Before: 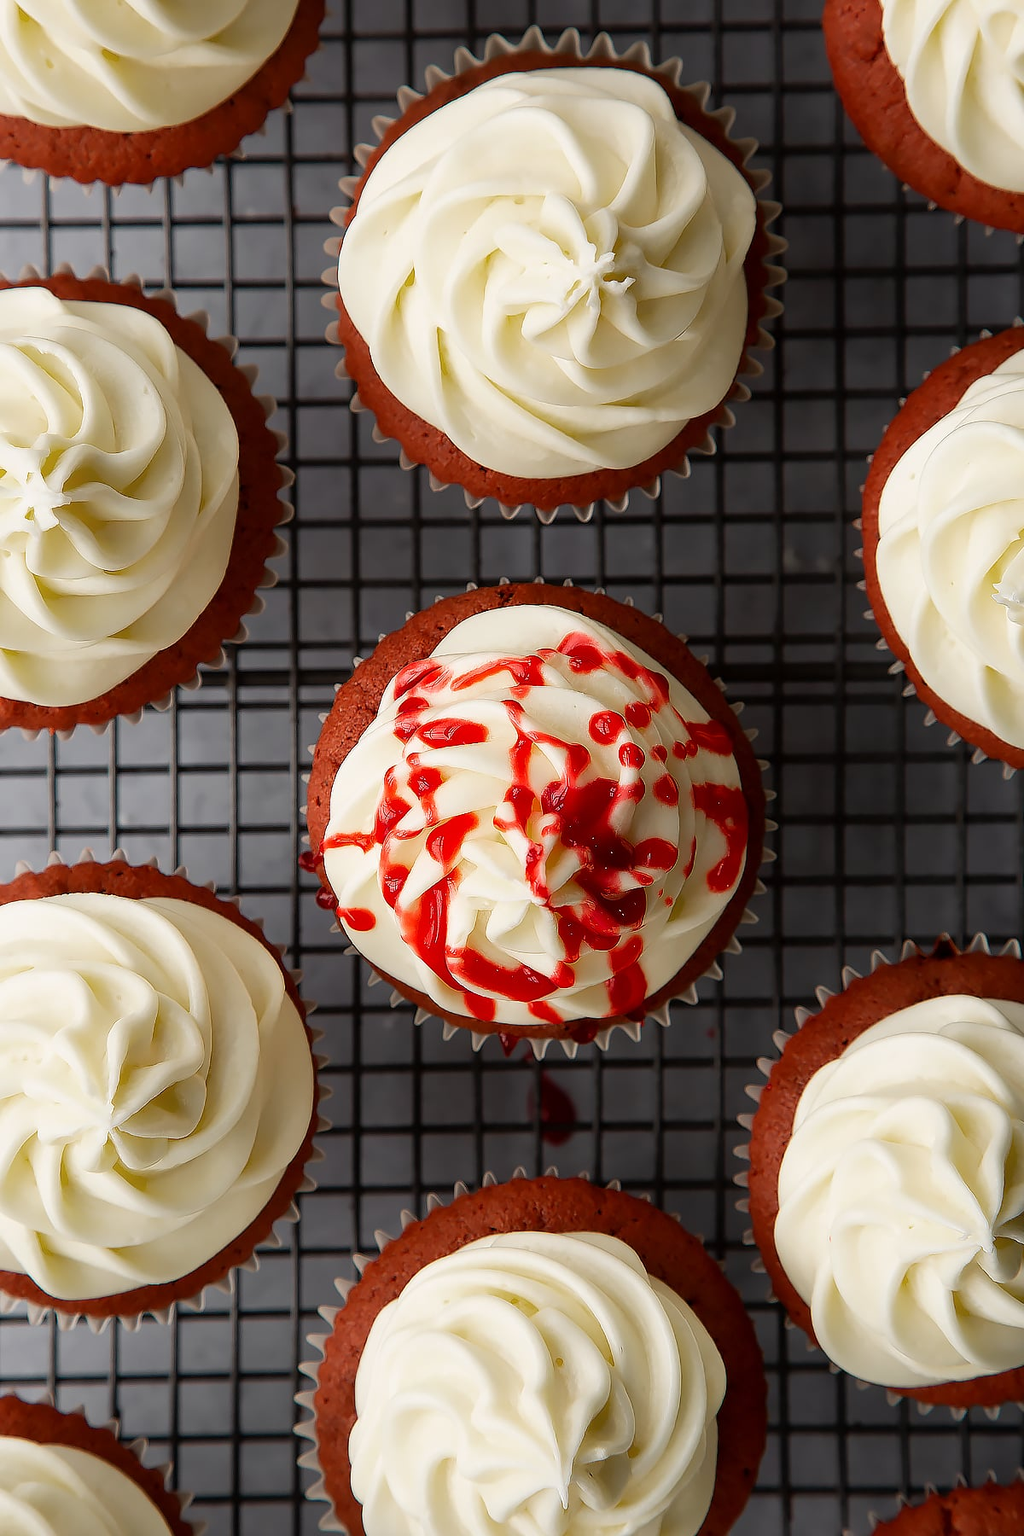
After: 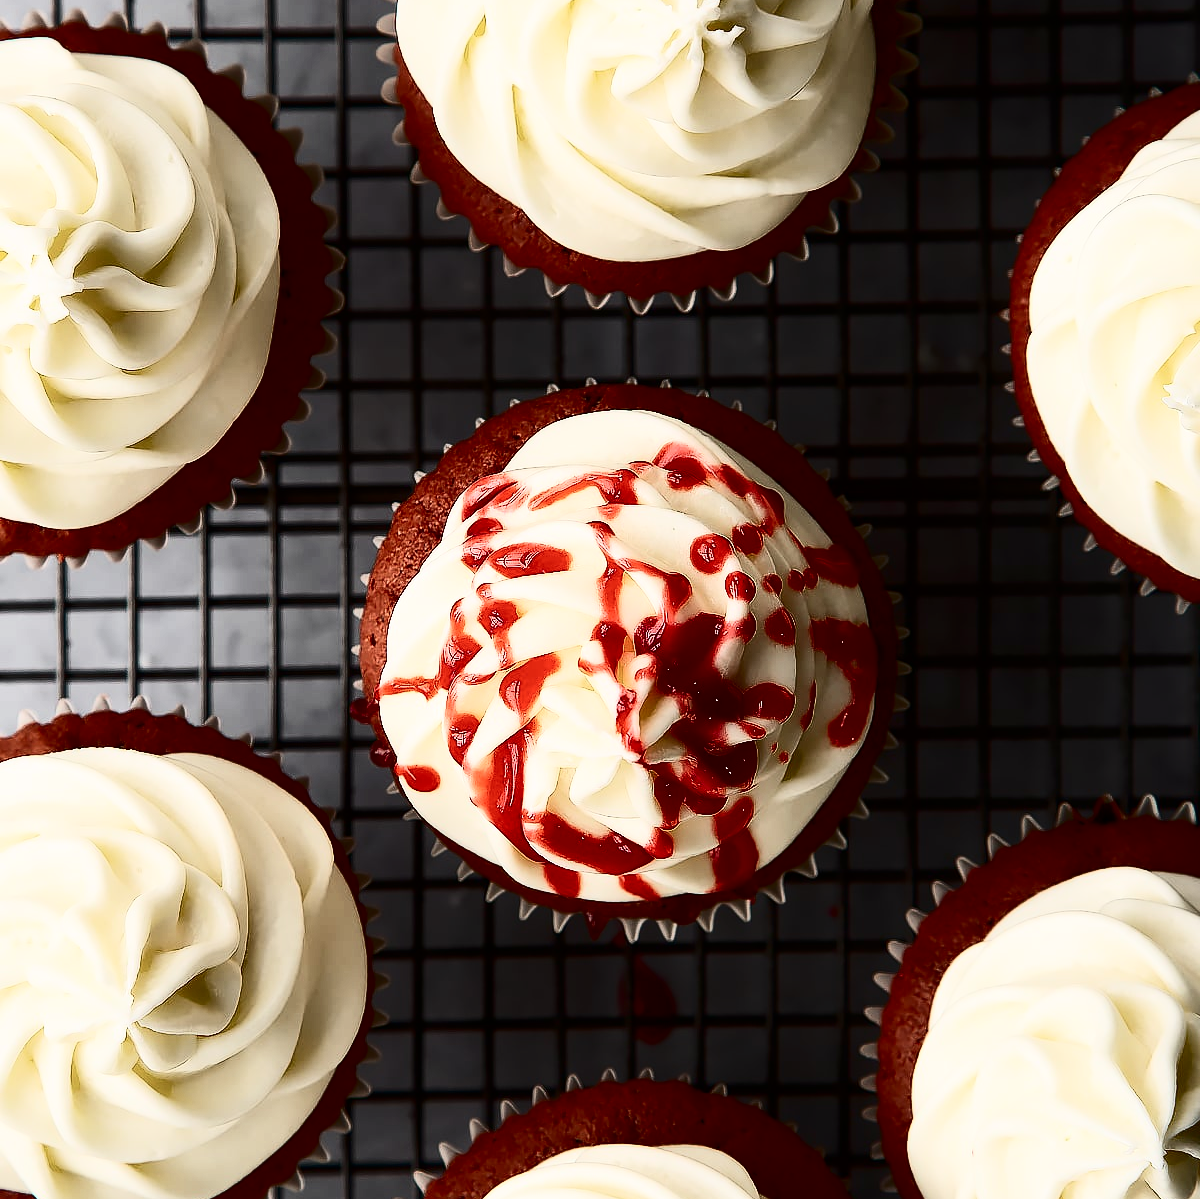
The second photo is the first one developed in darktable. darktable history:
crop: top 16.634%, bottom 16.741%
contrast brightness saturation: contrast 0.491, saturation -0.086
